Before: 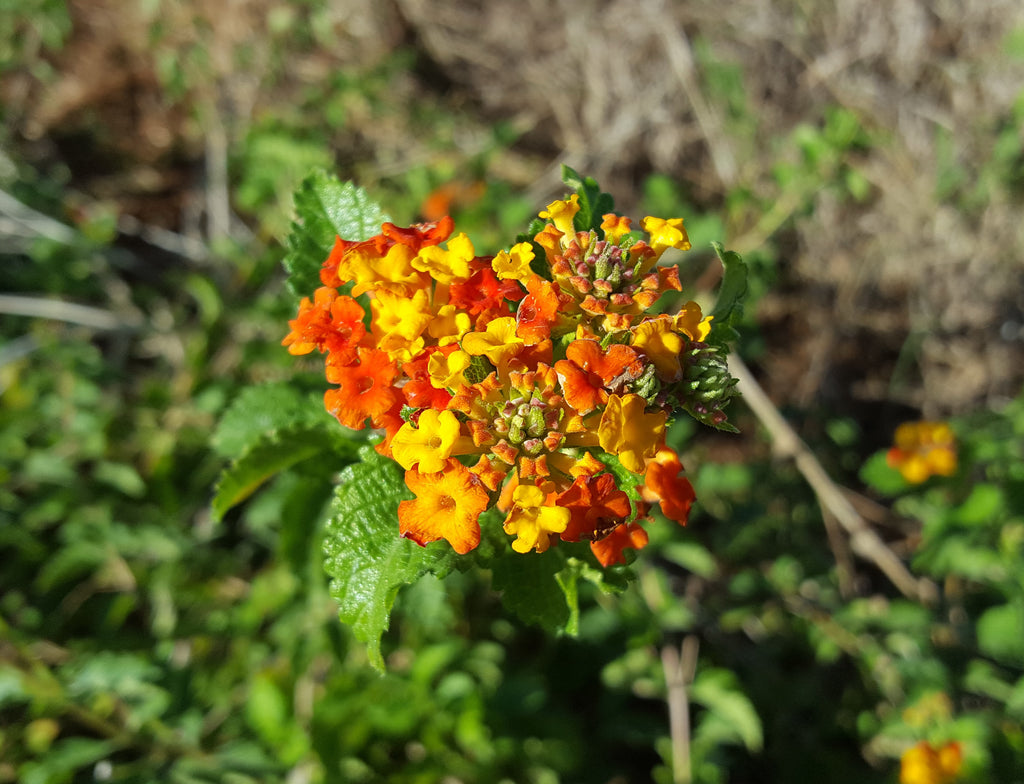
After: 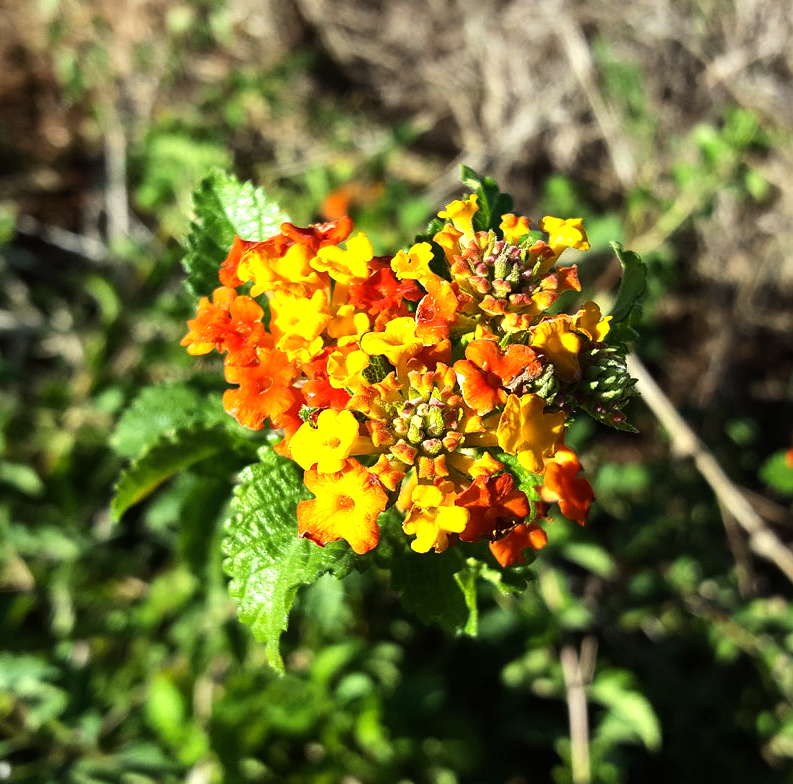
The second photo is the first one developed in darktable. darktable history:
tone equalizer: -8 EV -1.08 EV, -7 EV -1.01 EV, -6 EV -0.867 EV, -5 EV -0.578 EV, -3 EV 0.578 EV, -2 EV 0.867 EV, -1 EV 1.01 EV, +0 EV 1.08 EV, edges refinement/feathering 500, mask exposure compensation -1.57 EV, preserve details no
crop: left 9.88%, right 12.664%
